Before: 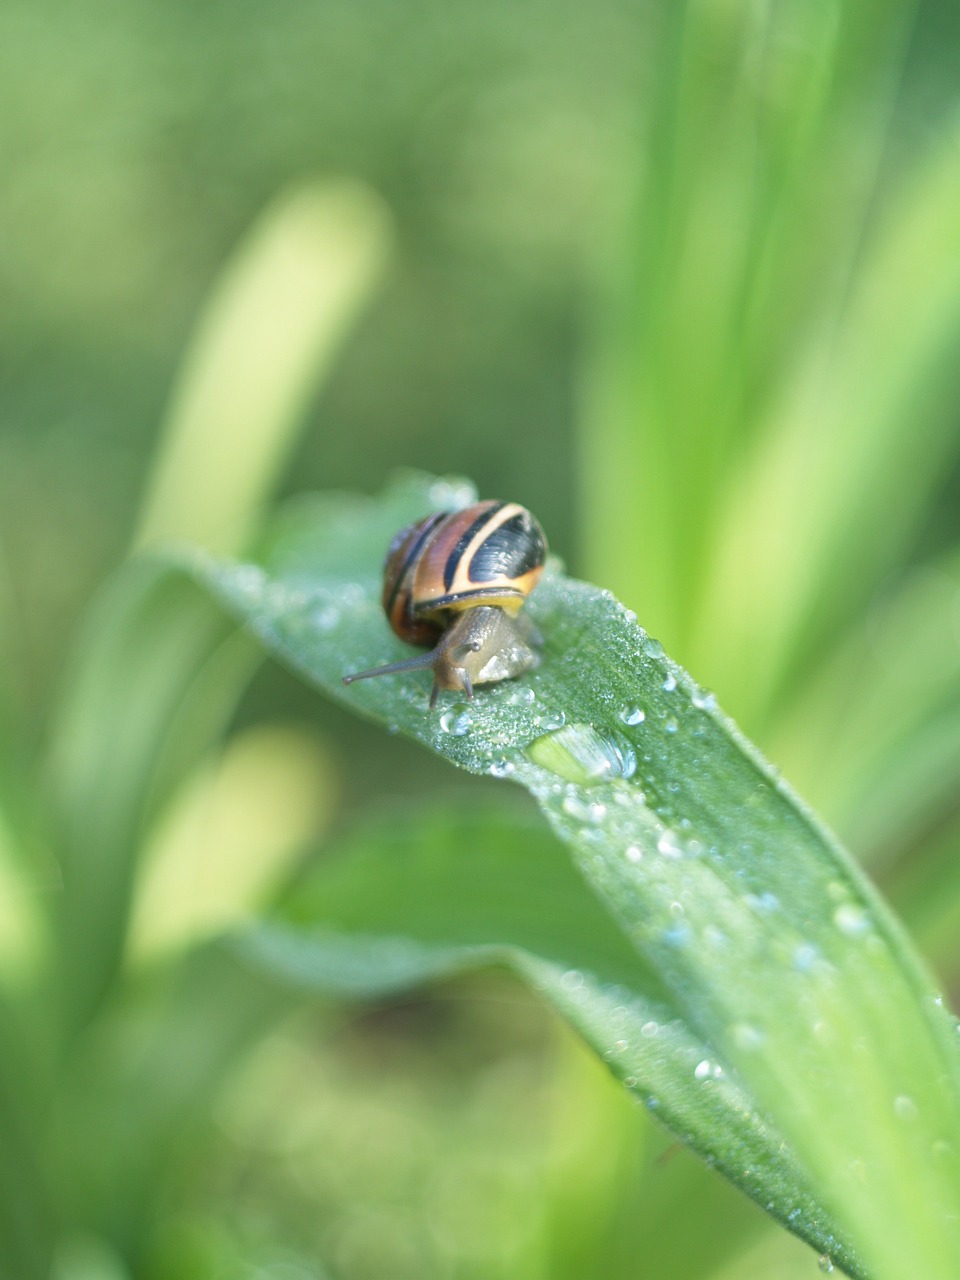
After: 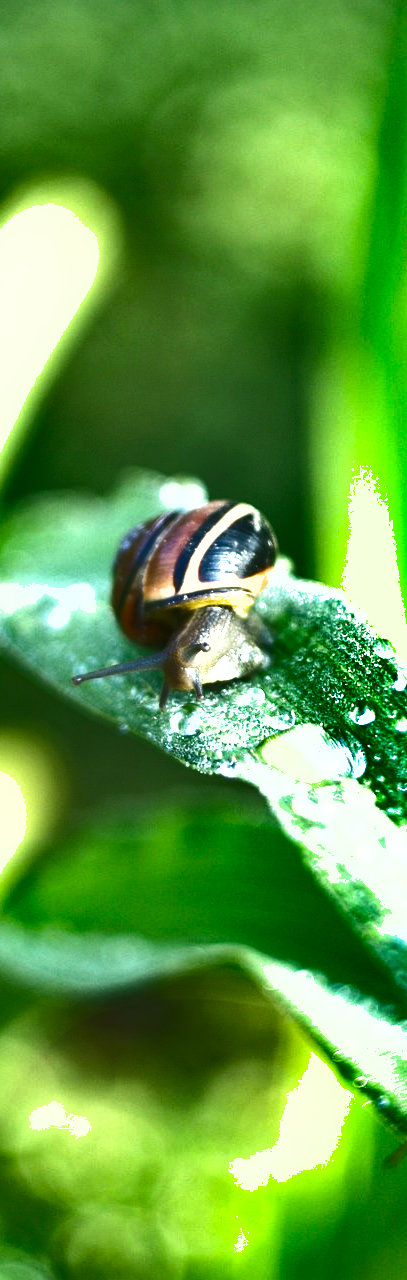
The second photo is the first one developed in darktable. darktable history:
crop: left 28.137%, right 29.423%
exposure: black level correction 0, exposure 1 EV, compensate exposure bias true, compensate highlight preservation false
shadows and highlights: shadows 21.01, highlights -82.38, soften with gaussian
